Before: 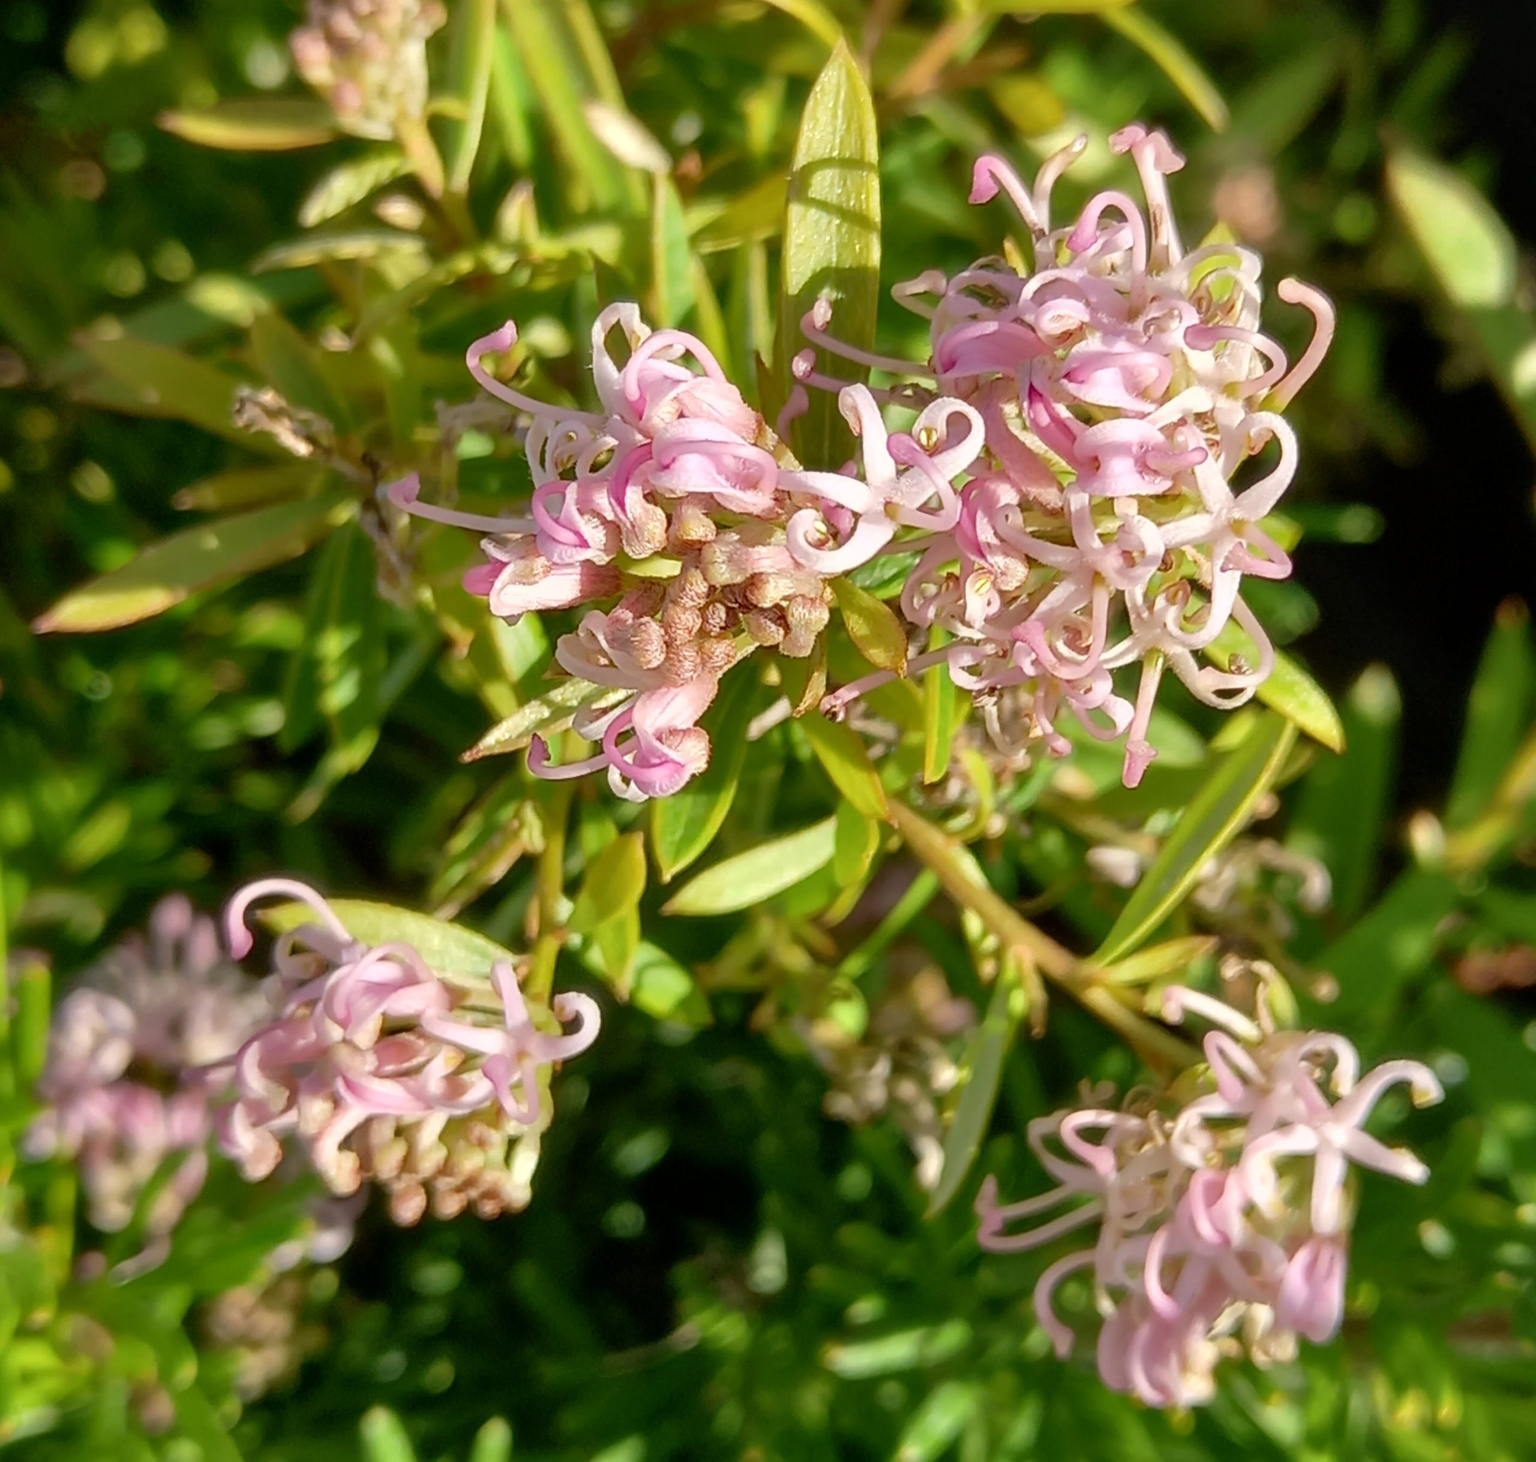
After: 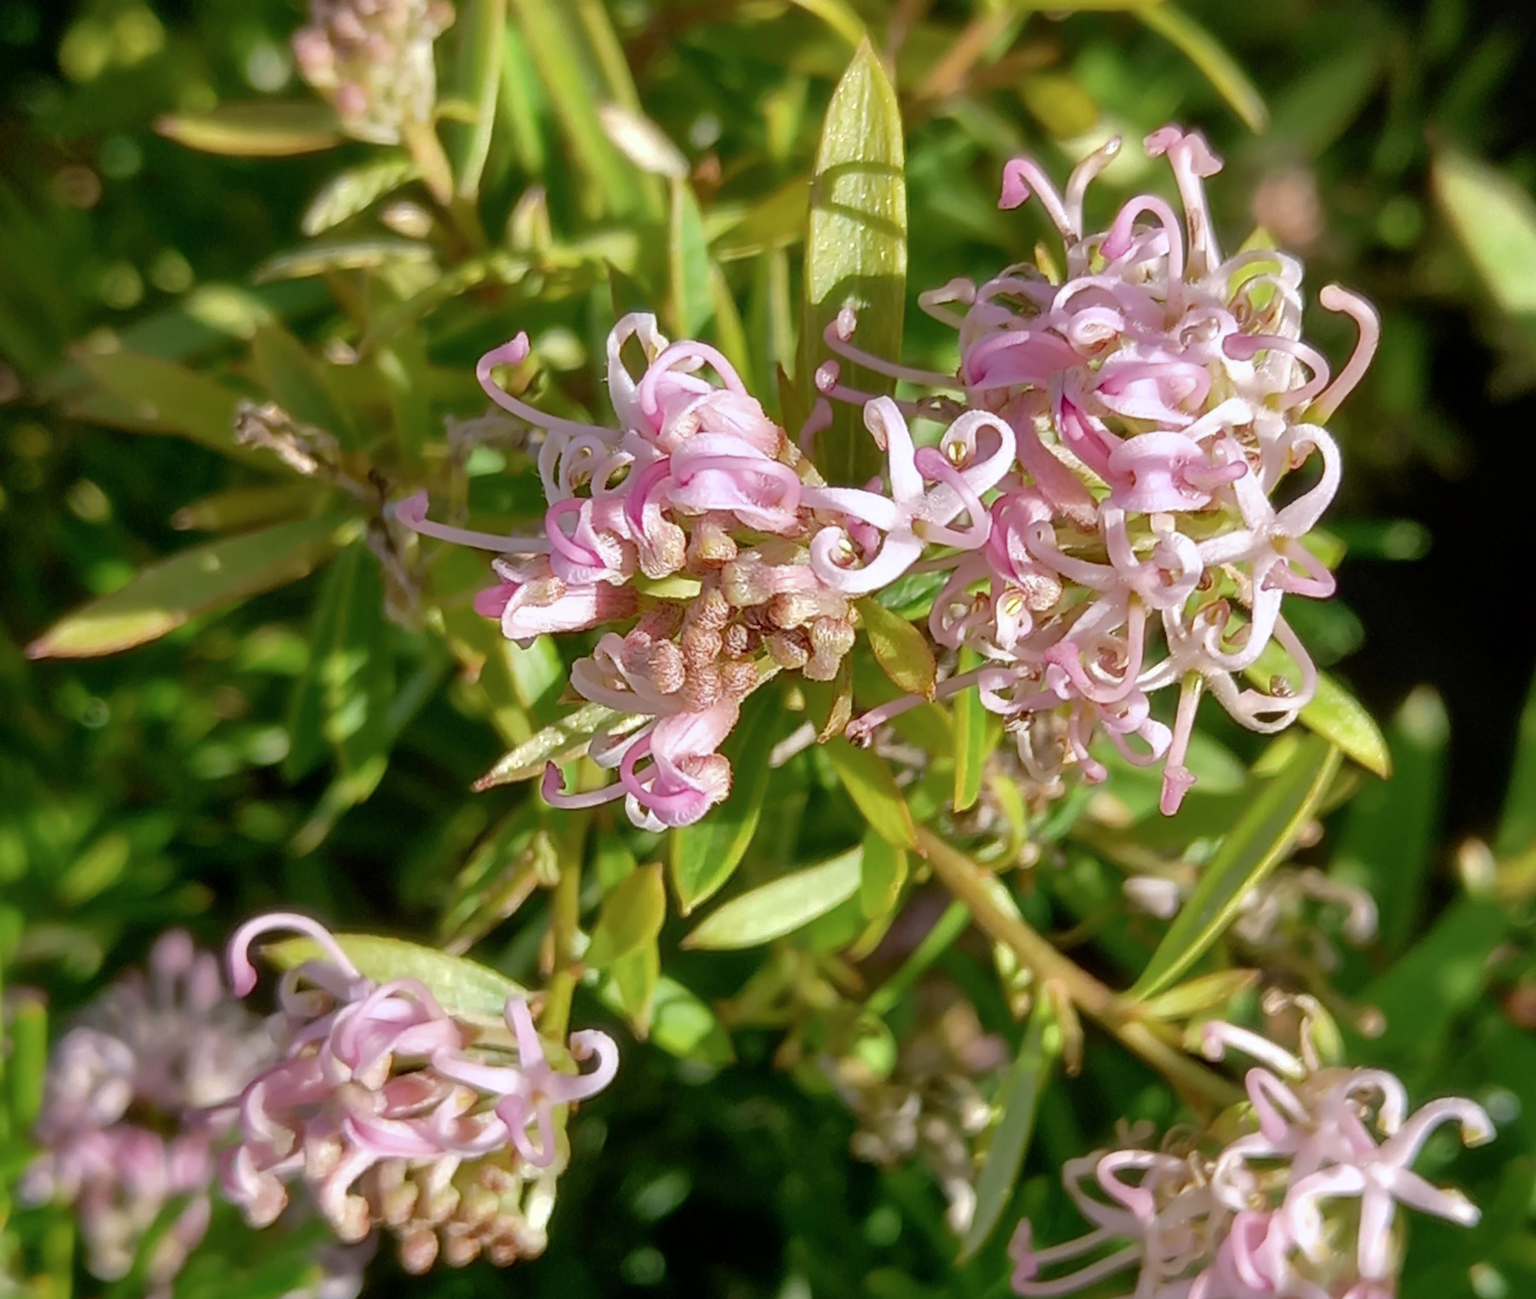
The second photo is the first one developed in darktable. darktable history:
base curve: curves: ch0 [(0, 0) (0.74, 0.67) (1, 1)]
color calibration: illuminant as shot in camera, x 0.358, y 0.373, temperature 4628.91 K
tone equalizer: on, module defaults
crop and rotate: angle 0.2°, left 0.275%, right 3.127%, bottom 14.18%
